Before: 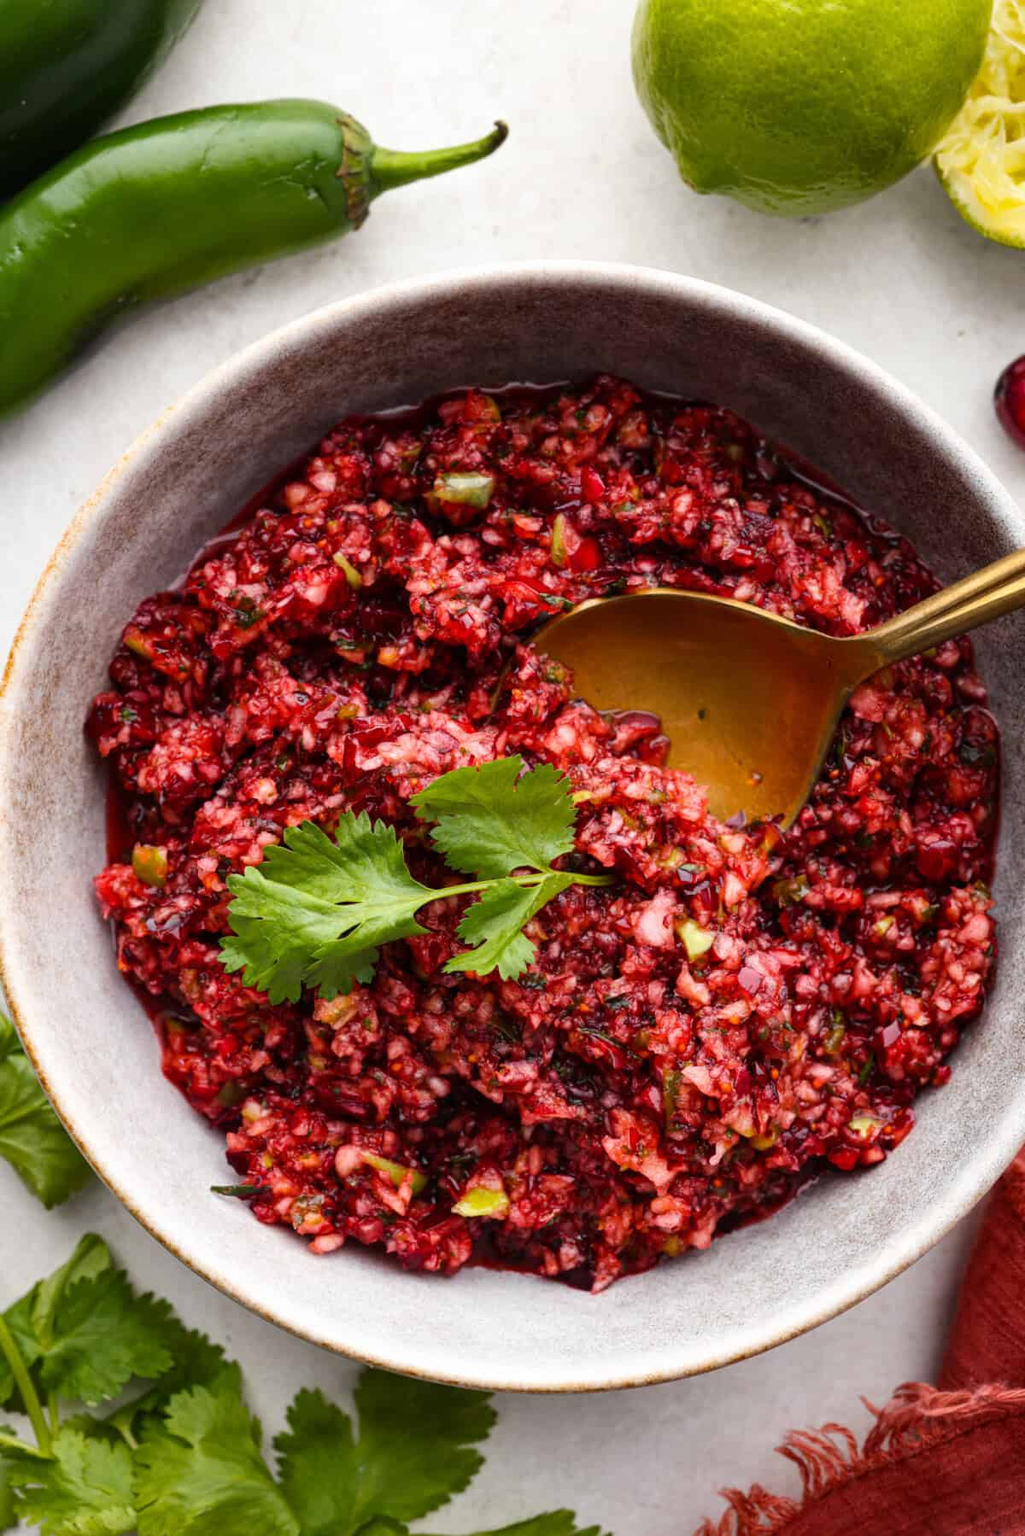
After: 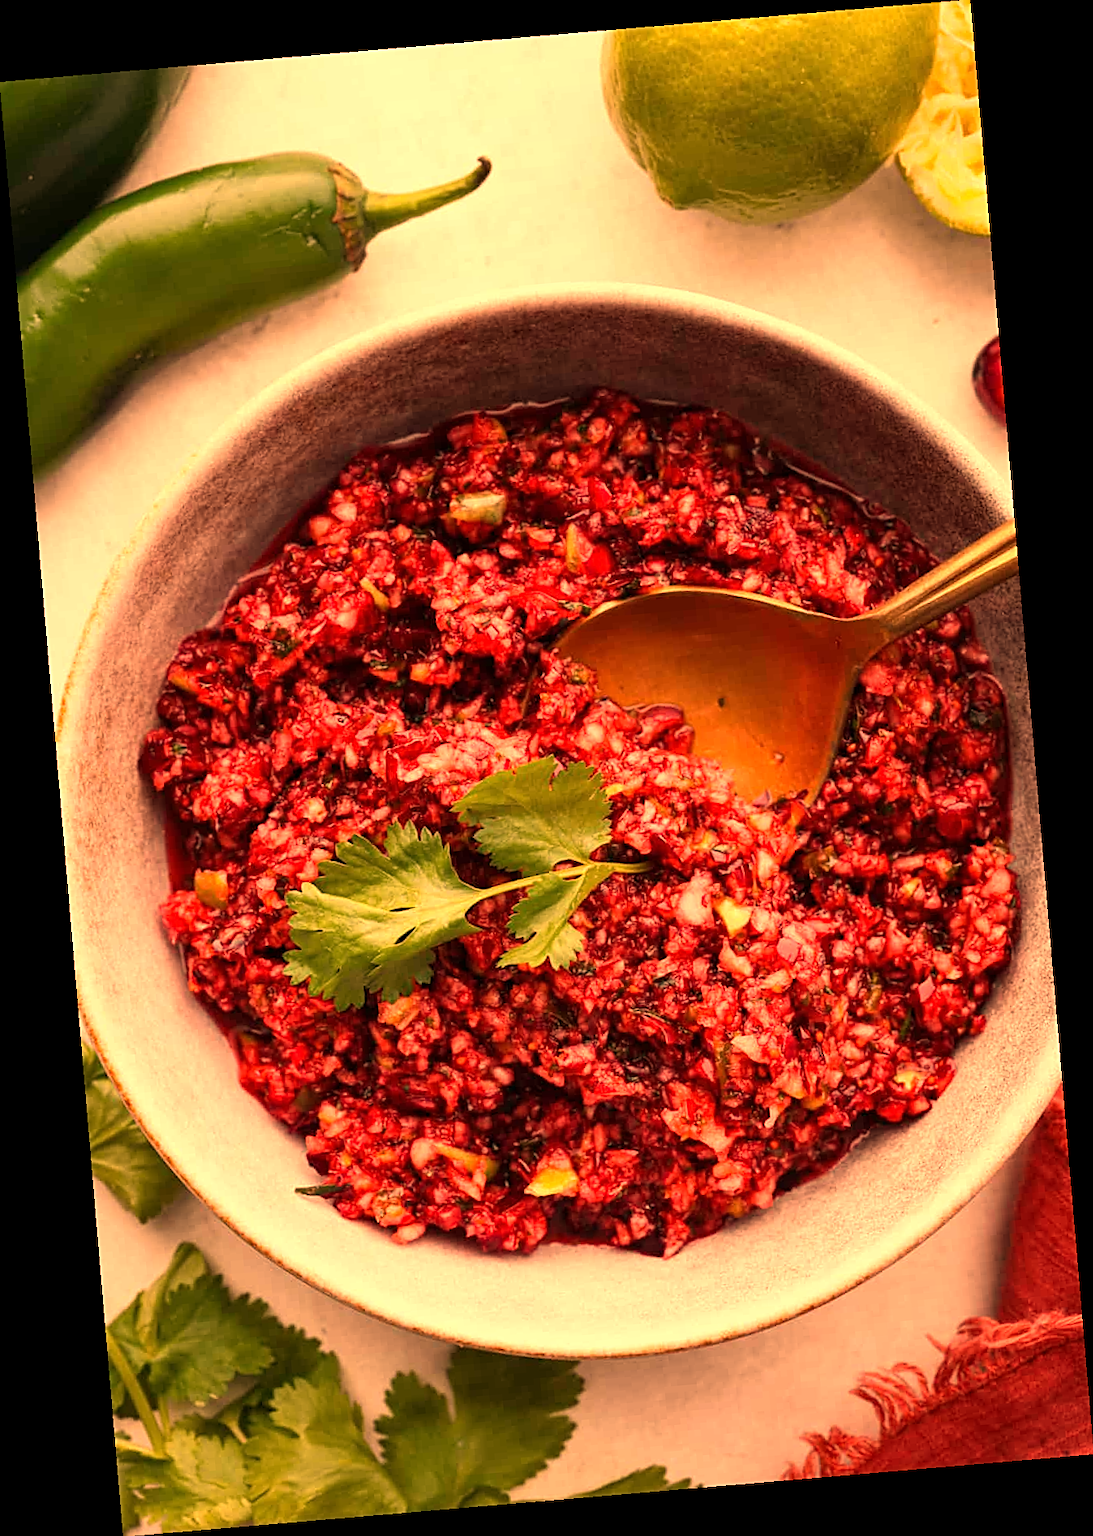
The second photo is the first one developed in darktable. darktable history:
sharpen: on, module defaults
rotate and perspective: rotation -4.86°, automatic cropping off
white balance: red 1.467, blue 0.684
